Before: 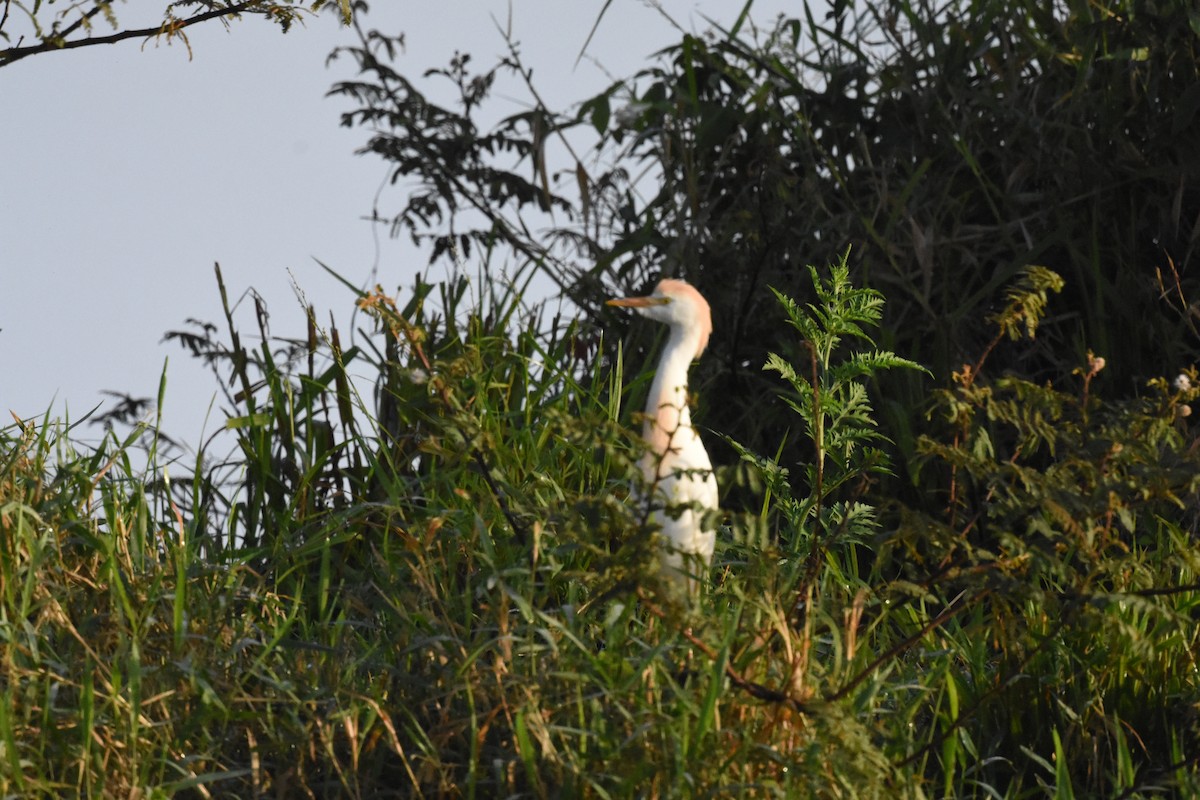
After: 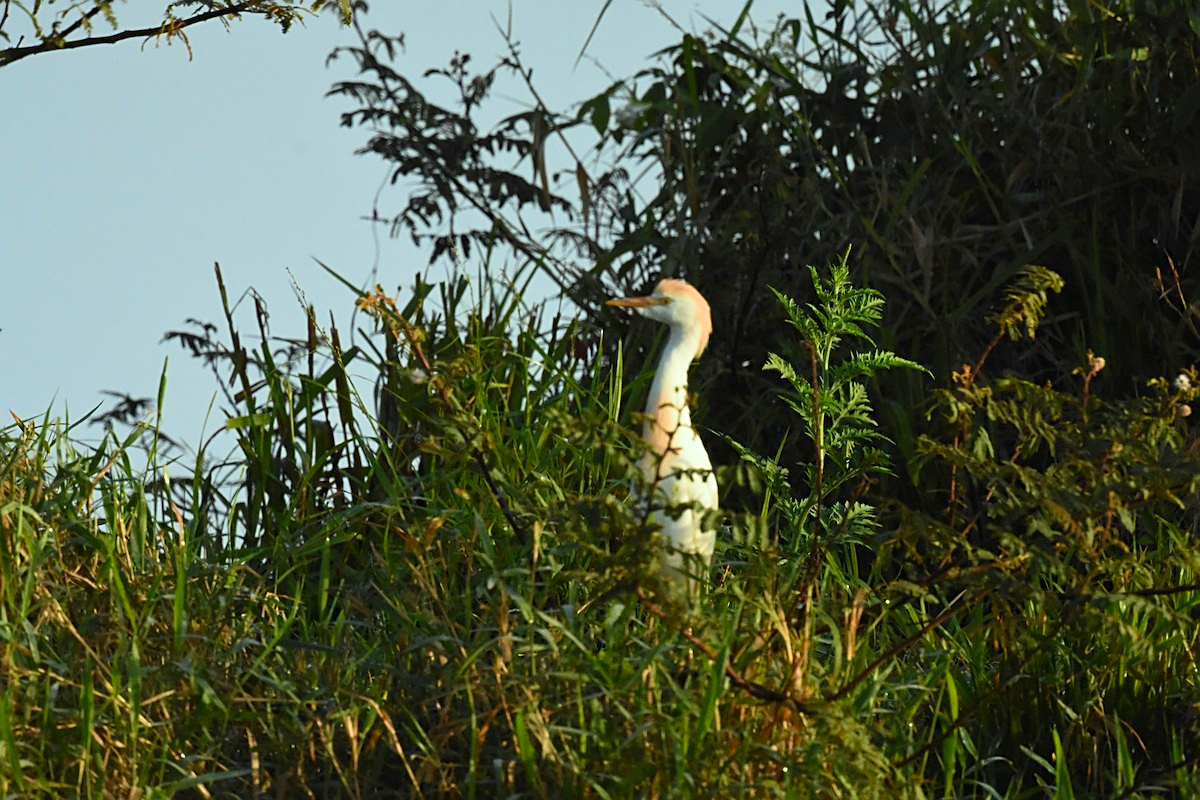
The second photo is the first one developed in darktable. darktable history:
sharpen: on, module defaults
color correction: highlights a* -7.89, highlights b* 3.44
velvia: on, module defaults
contrast brightness saturation: contrast 0.083, saturation 0.196
